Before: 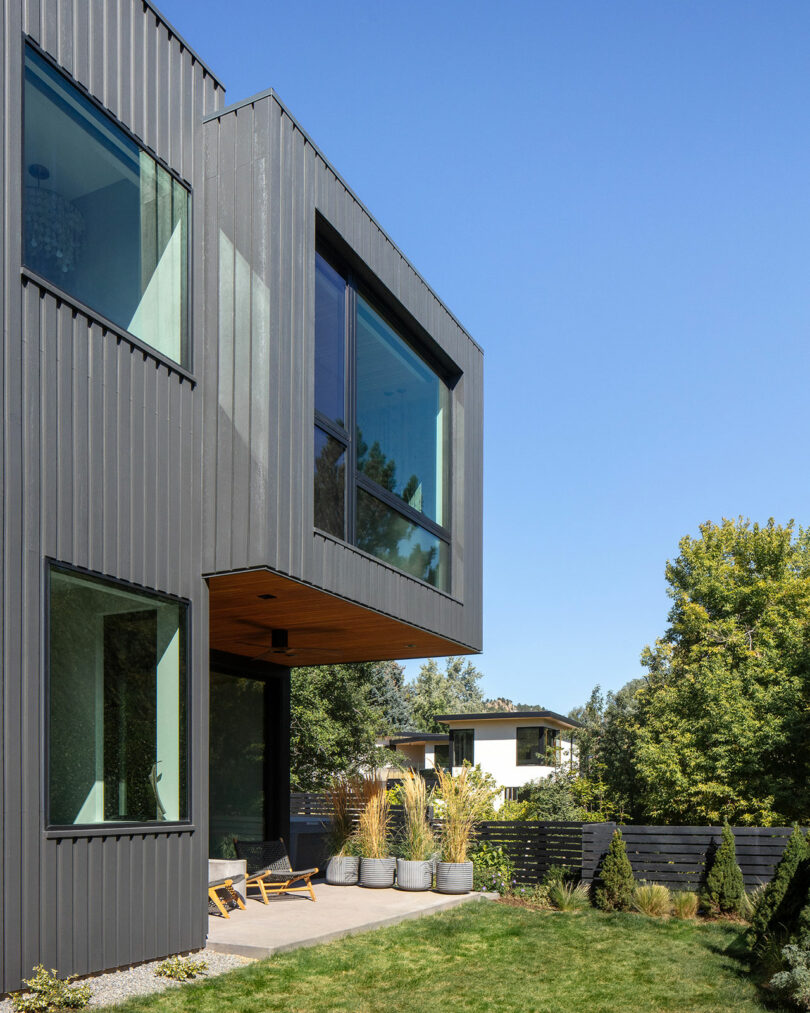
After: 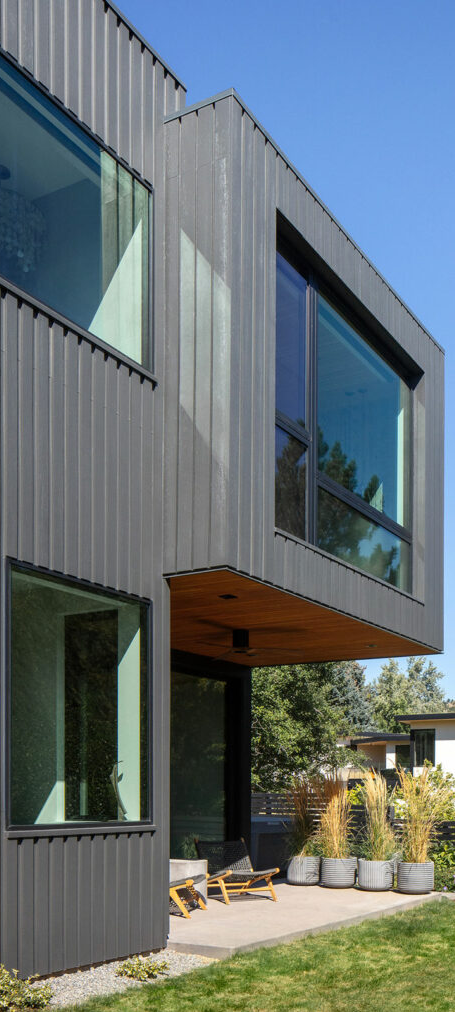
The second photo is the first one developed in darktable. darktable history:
crop: left 4.896%, right 38.906%
